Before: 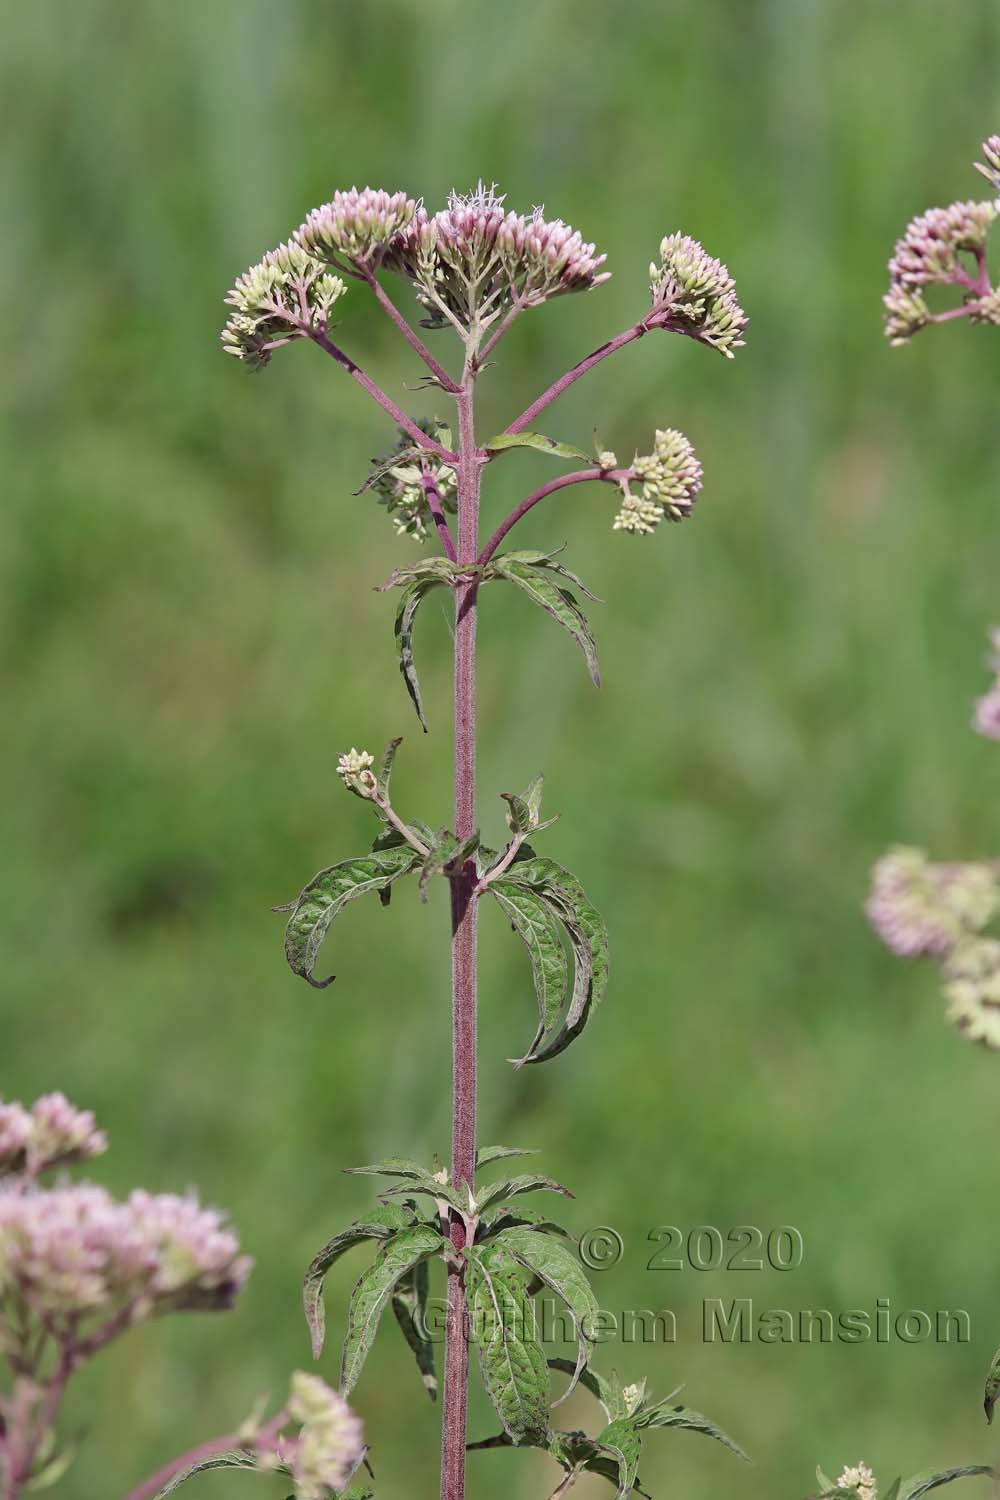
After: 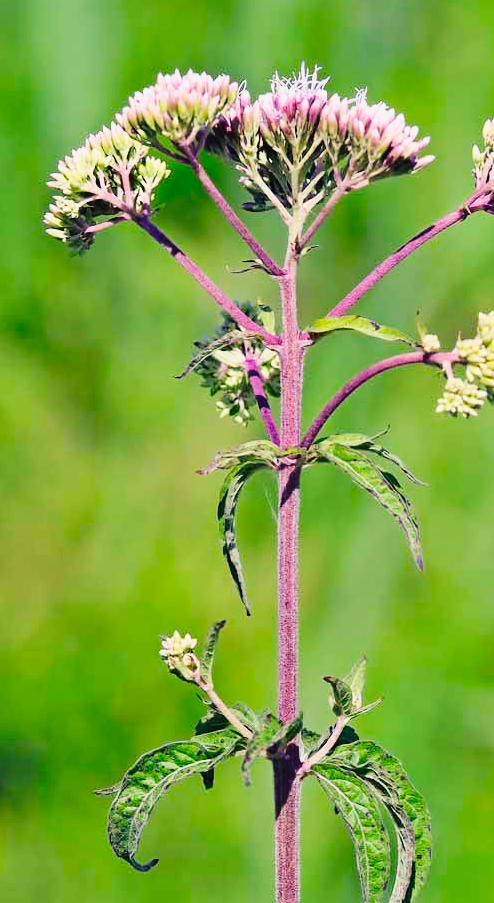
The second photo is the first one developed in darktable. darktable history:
exposure: exposure 0.357 EV, compensate exposure bias true, compensate highlight preservation false
tone curve: curves: ch0 [(0, 0.018) (0.162, 0.128) (0.434, 0.478) (0.667, 0.785) (0.819, 0.943) (1, 0.991)]; ch1 [(0, 0) (0.402, 0.36) (0.476, 0.449) (0.506, 0.505) (0.523, 0.518) (0.579, 0.626) (0.641, 0.668) (0.693, 0.745) (0.861, 0.934) (1, 1)]; ch2 [(0, 0) (0.424, 0.388) (0.483, 0.472) (0.503, 0.505) (0.521, 0.519) (0.547, 0.581) (0.582, 0.648) (0.699, 0.759) (0.997, 0.858)], preserve colors none
crop: left 17.738%, top 7.803%, right 32.788%, bottom 31.993%
filmic rgb: black relative exposure -7.65 EV, white relative exposure 4.56 EV, hardness 3.61
color balance rgb: shadows lift › luminance -40.742%, shadows lift › chroma 13.816%, shadows lift › hue 257.19°, perceptual saturation grading › global saturation 0.739%, perceptual brilliance grading › global brilliance 2.011%, perceptual brilliance grading › highlights -3.759%, global vibrance 50.833%
contrast brightness saturation: contrast 0.083, saturation 0.018
